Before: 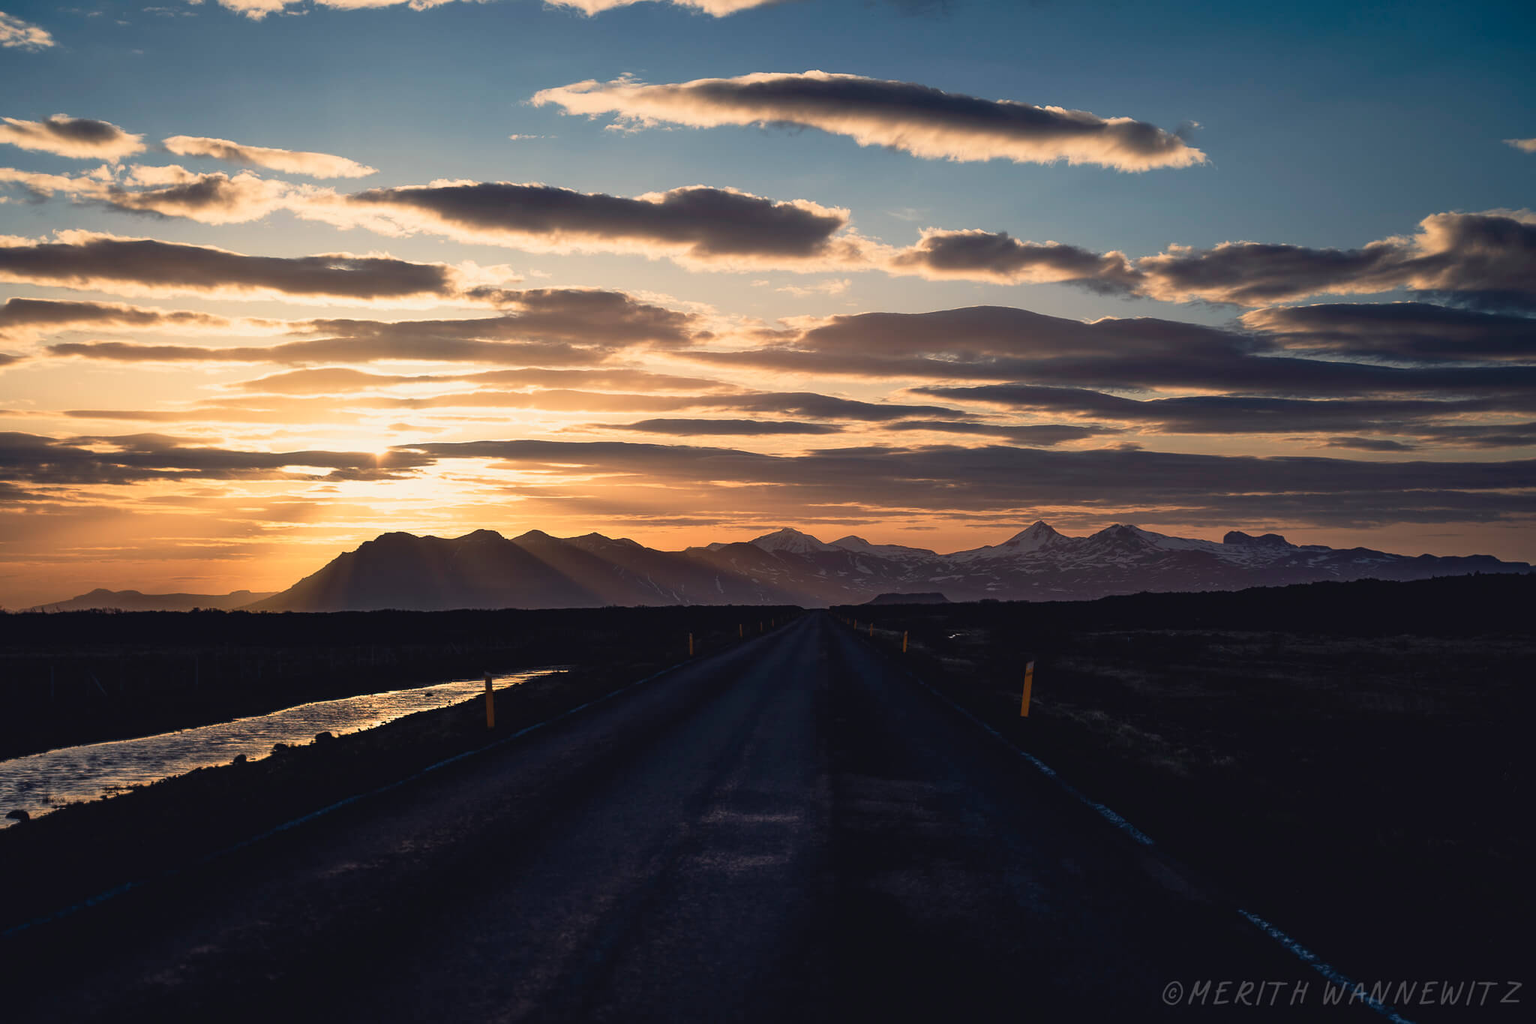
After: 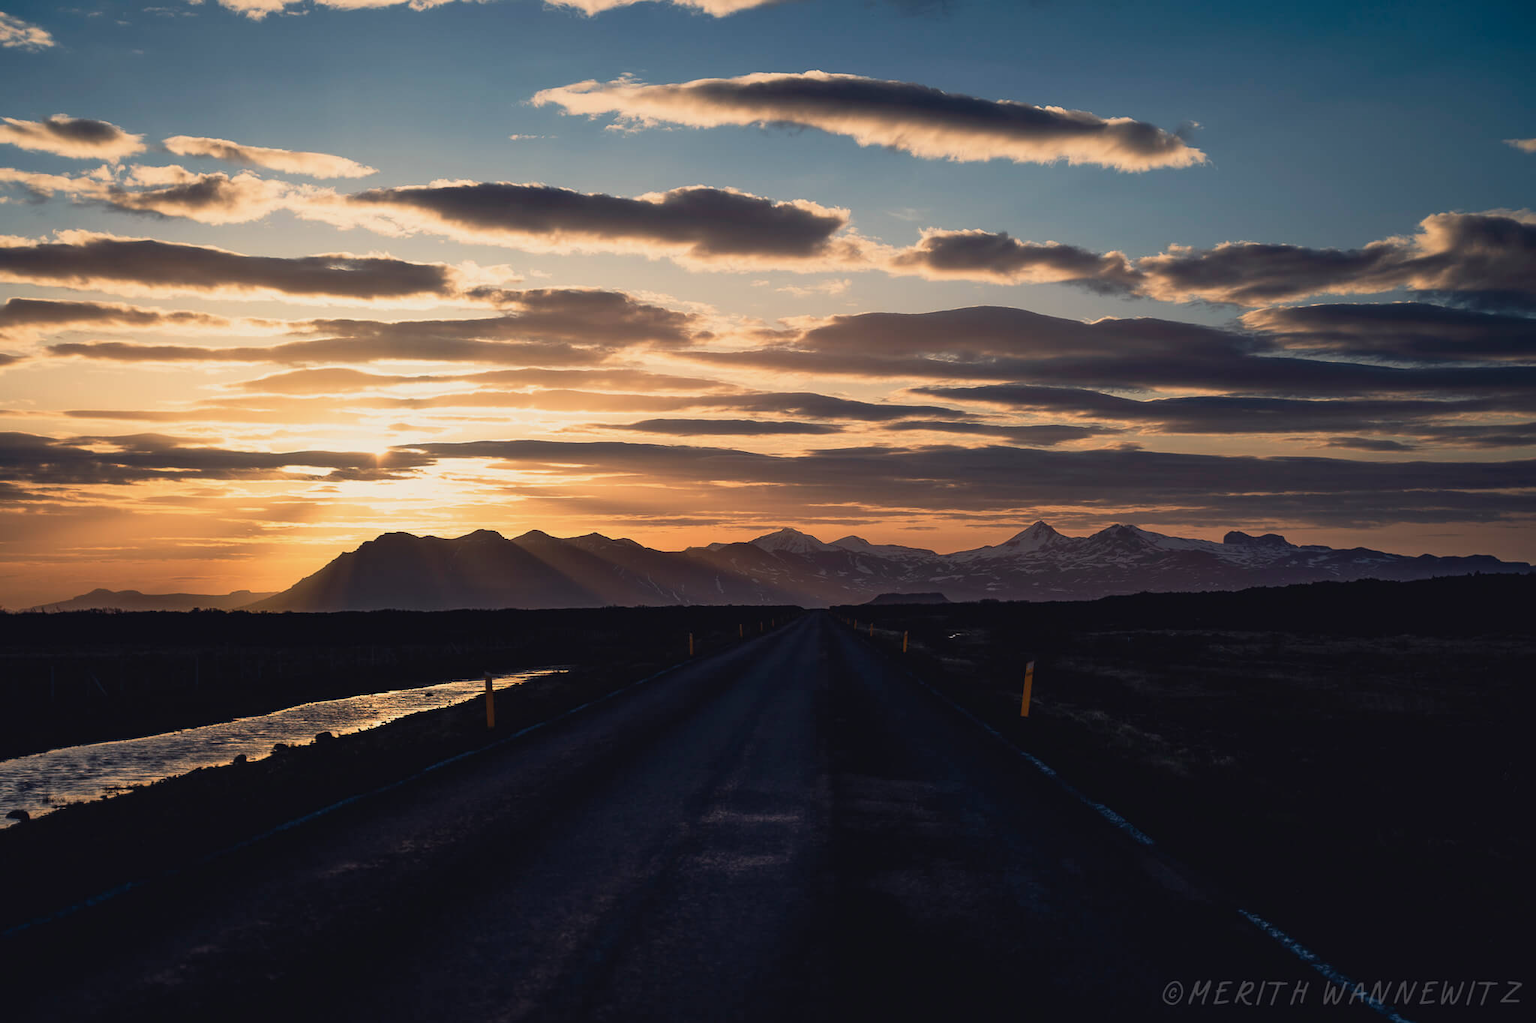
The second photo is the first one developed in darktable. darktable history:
exposure: exposure -0.149 EV, compensate highlight preservation false
